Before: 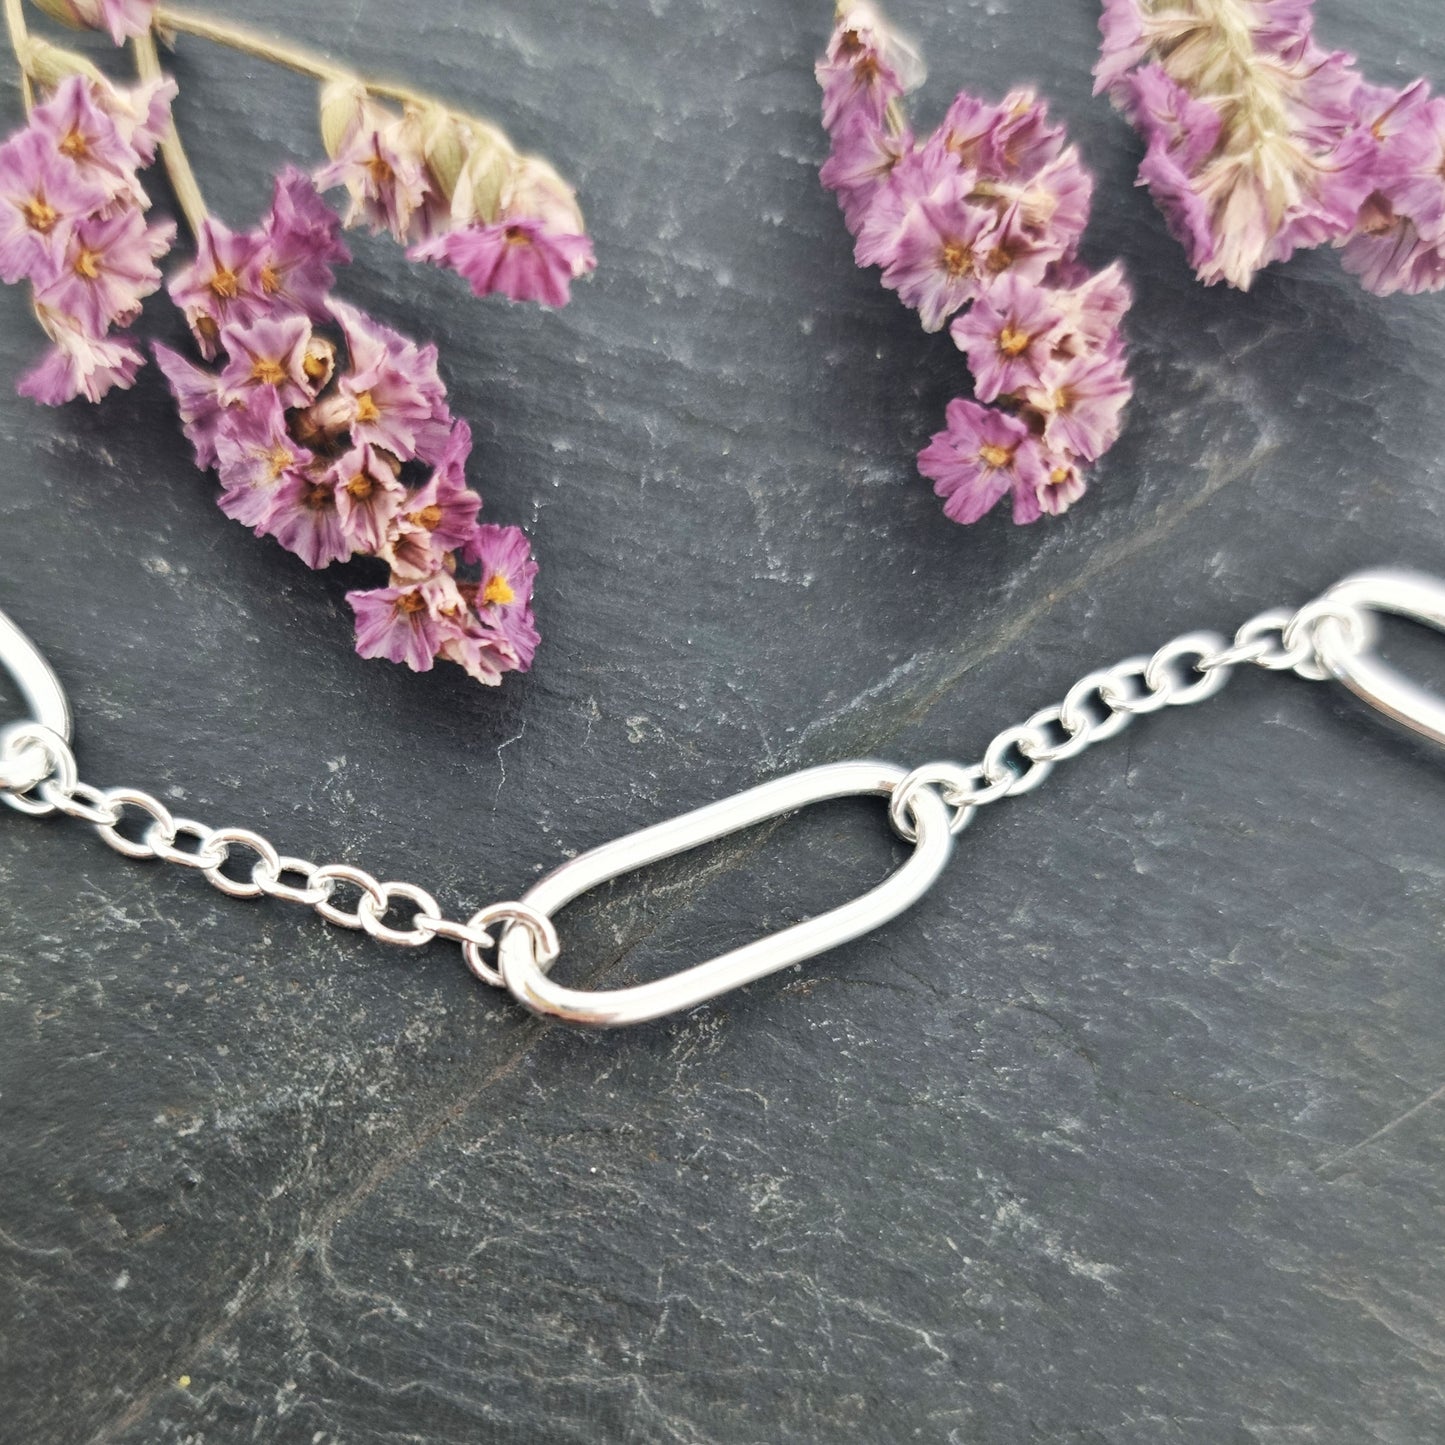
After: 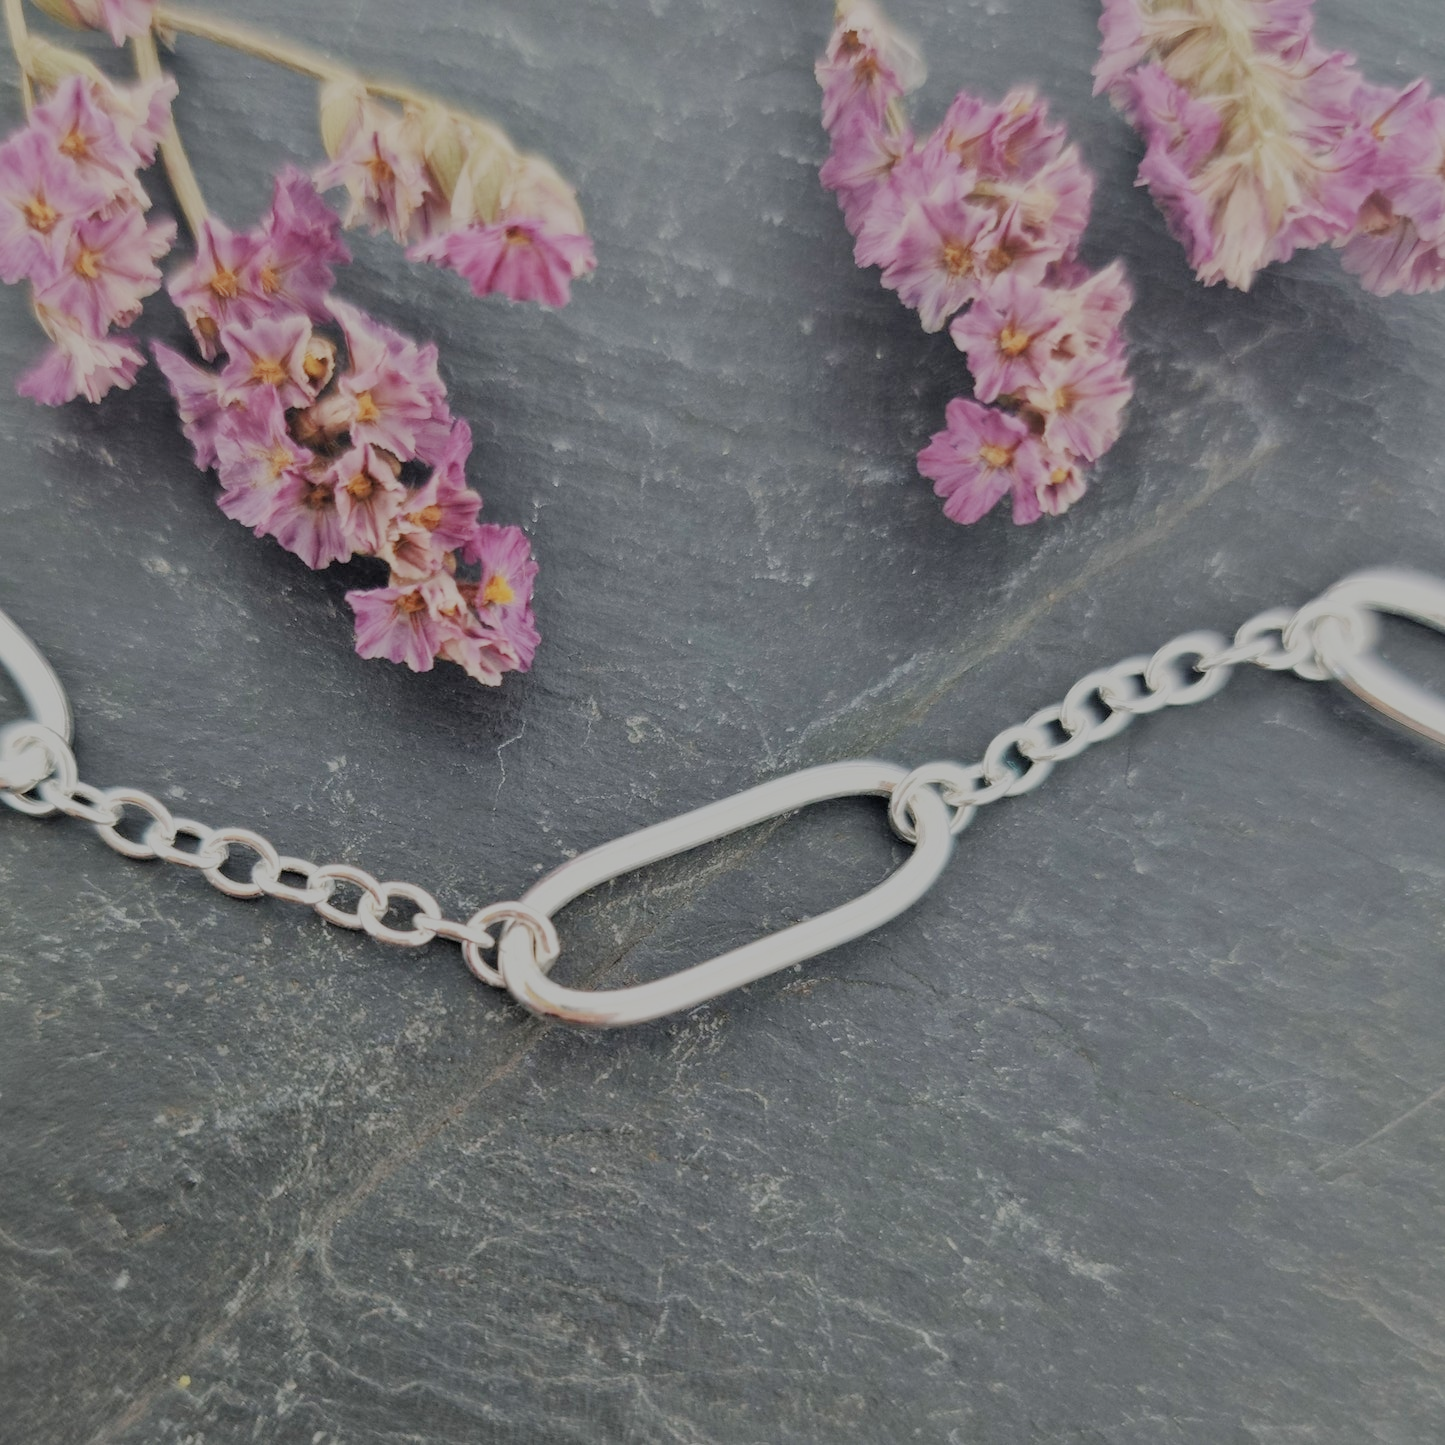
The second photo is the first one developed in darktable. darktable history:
filmic rgb: middle gray luminance 2.62%, black relative exposure -9.94 EV, white relative exposure 6.99 EV, dynamic range scaling 9.37%, target black luminance 0%, hardness 3.18, latitude 43.42%, contrast 0.676, highlights saturation mix 4.99%, shadows ↔ highlights balance 13.29%
